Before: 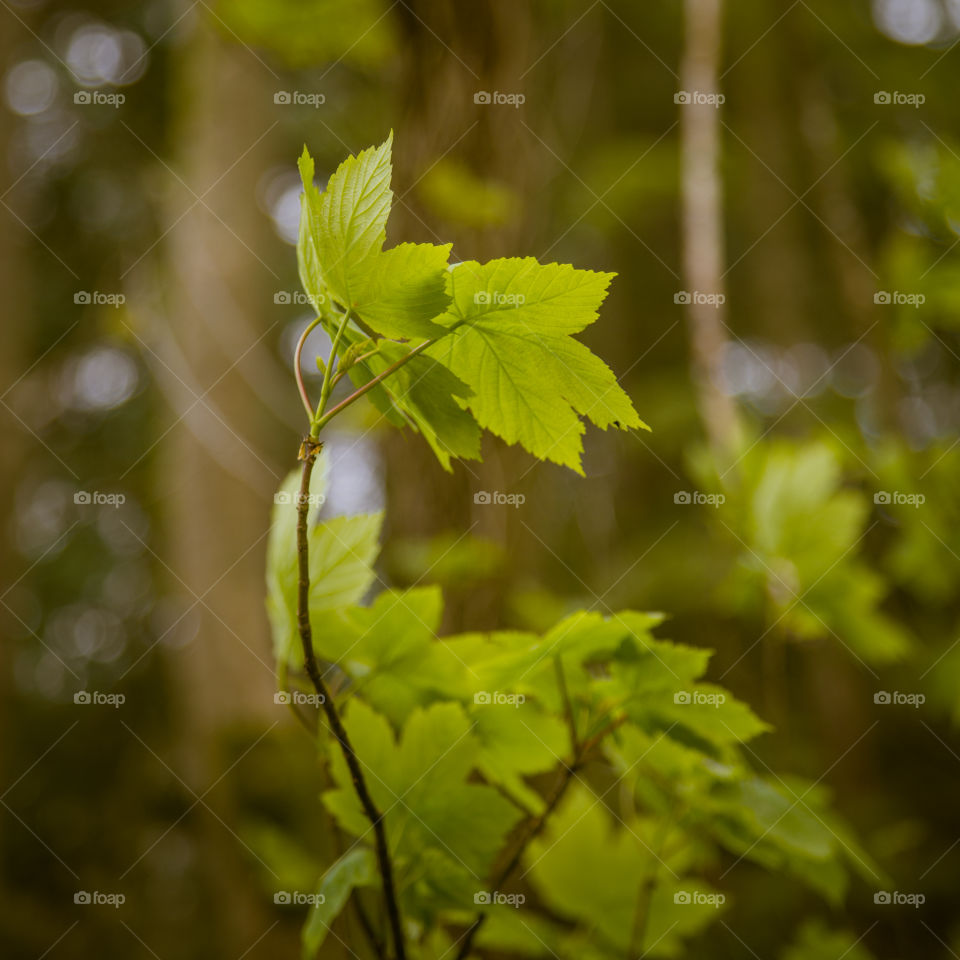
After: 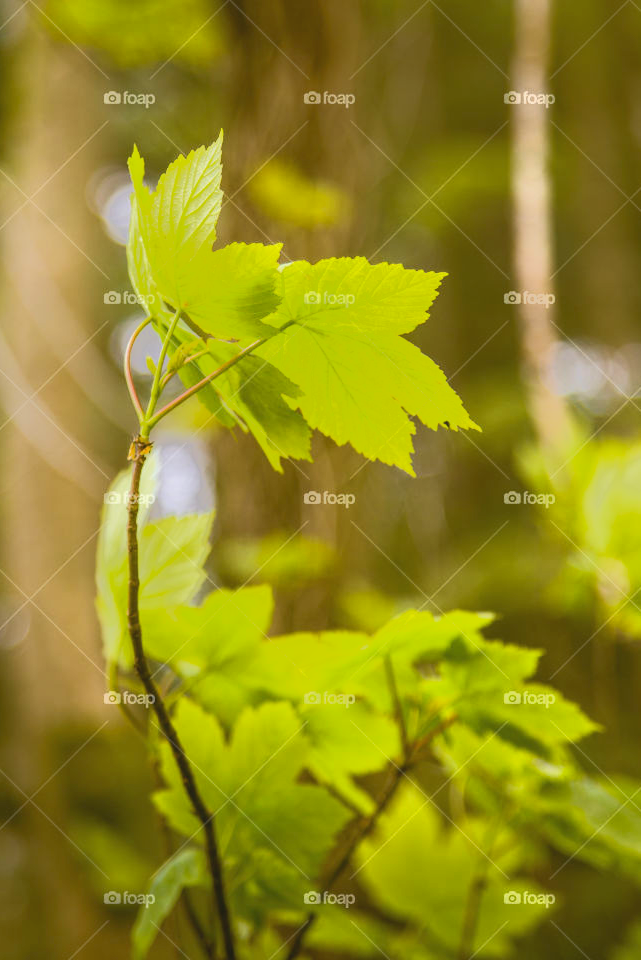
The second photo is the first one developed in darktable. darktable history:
contrast brightness saturation: contrast -0.11
tone equalizer: -7 EV -0.63 EV, -6 EV 1 EV, -5 EV -0.45 EV, -4 EV 0.43 EV, -3 EV 0.41 EV, -2 EV 0.15 EV, -1 EV -0.15 EV, +0 EV -0.39 EV, smoothing diameter 25%, edges refinement/feathering 10, preserve details guided filter
exposure: exposure 1.137 EV, compensate highlight preservation false
crop and rotate: left 17.732%, right 15.423%
